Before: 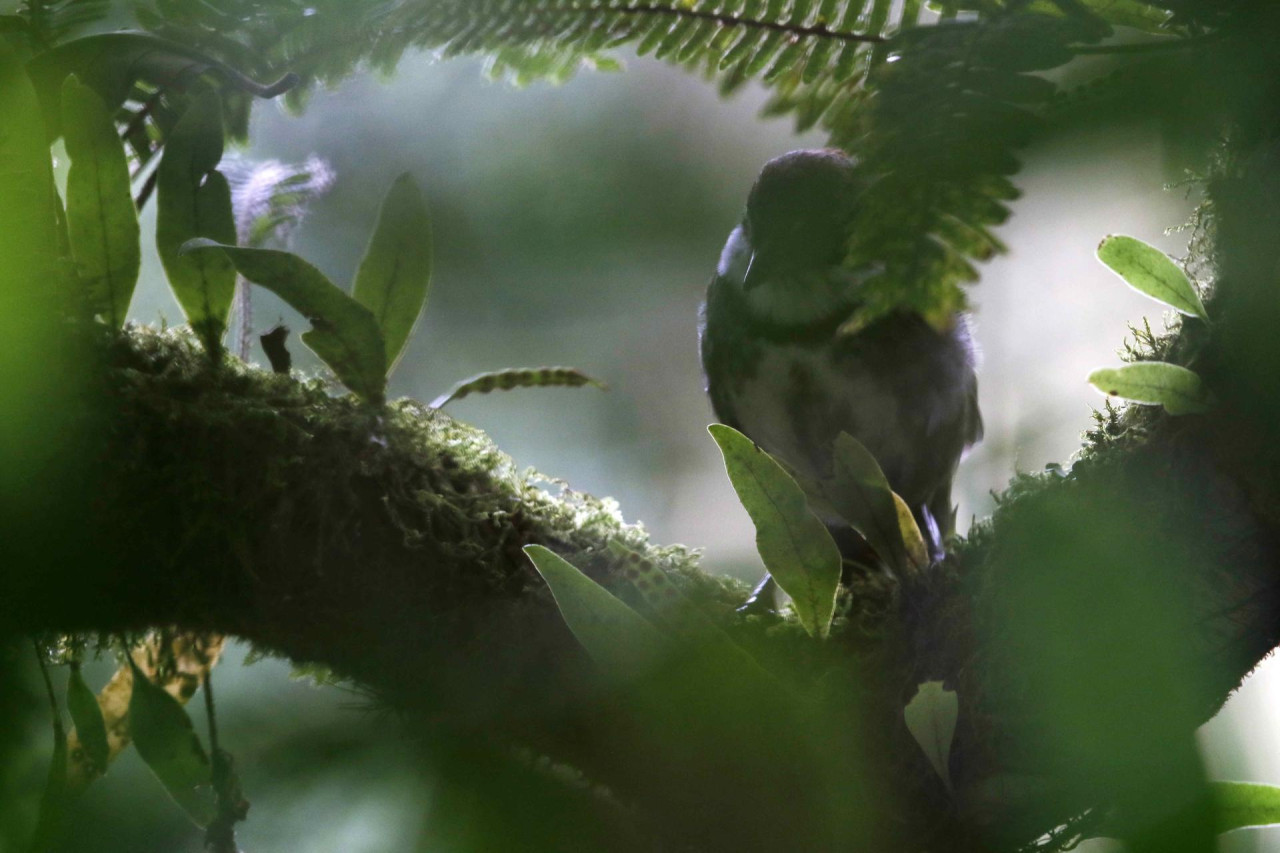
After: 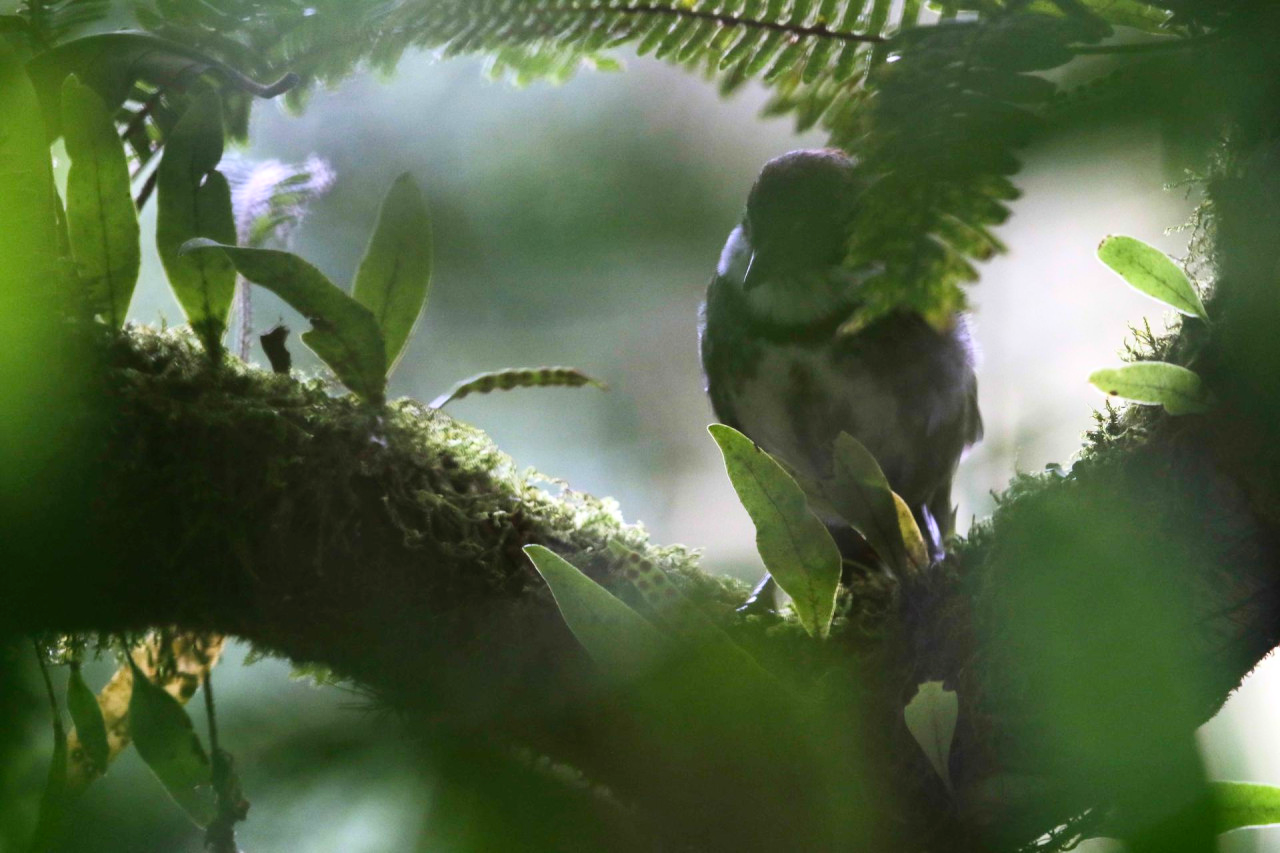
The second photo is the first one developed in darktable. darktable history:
contrast brightness saturation: contrast 0.199, brightness 0.161, saturation 0.216
